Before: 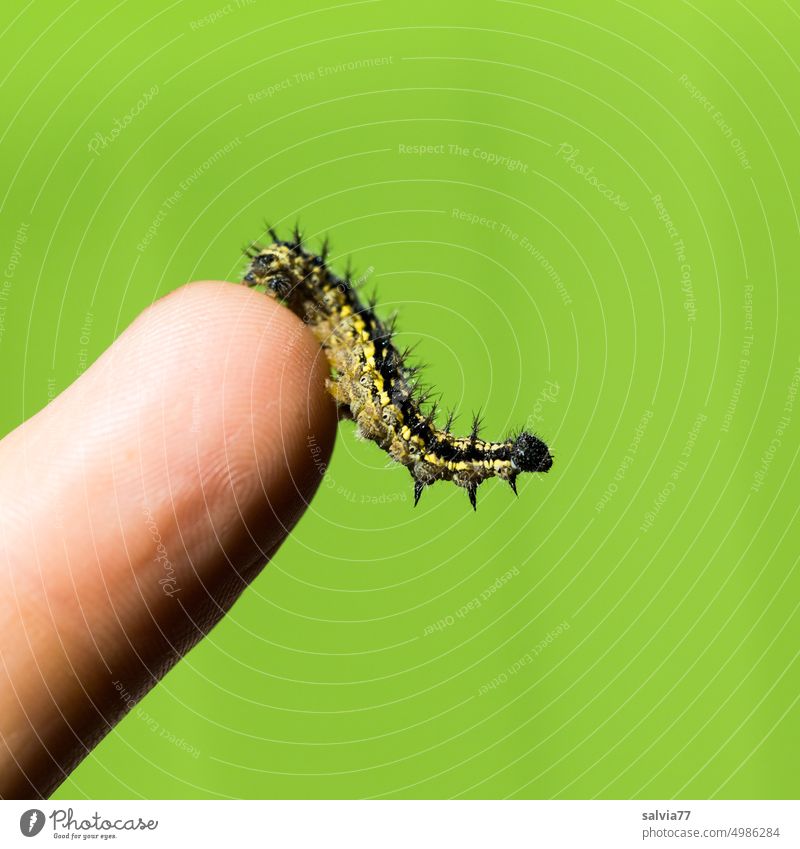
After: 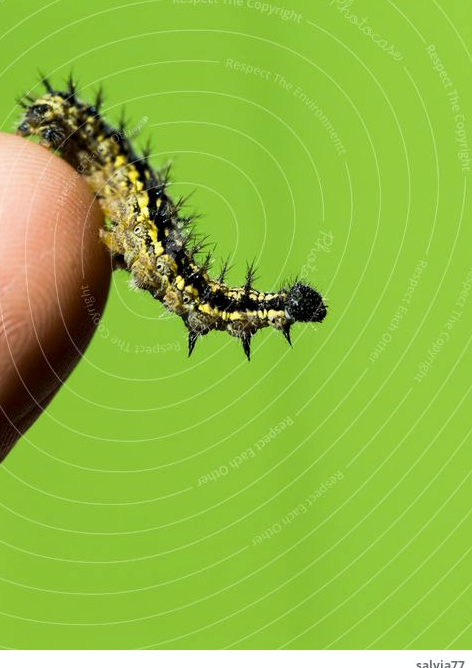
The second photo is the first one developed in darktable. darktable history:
crop and rotate: left 28.256%, top 17.734%, right 12.656%, bottom 3.573%
white balance: red 0.978, blue 0.999
local contrast: highlights 100%, shadows 100%, detail 120%, midtone range 0.2
